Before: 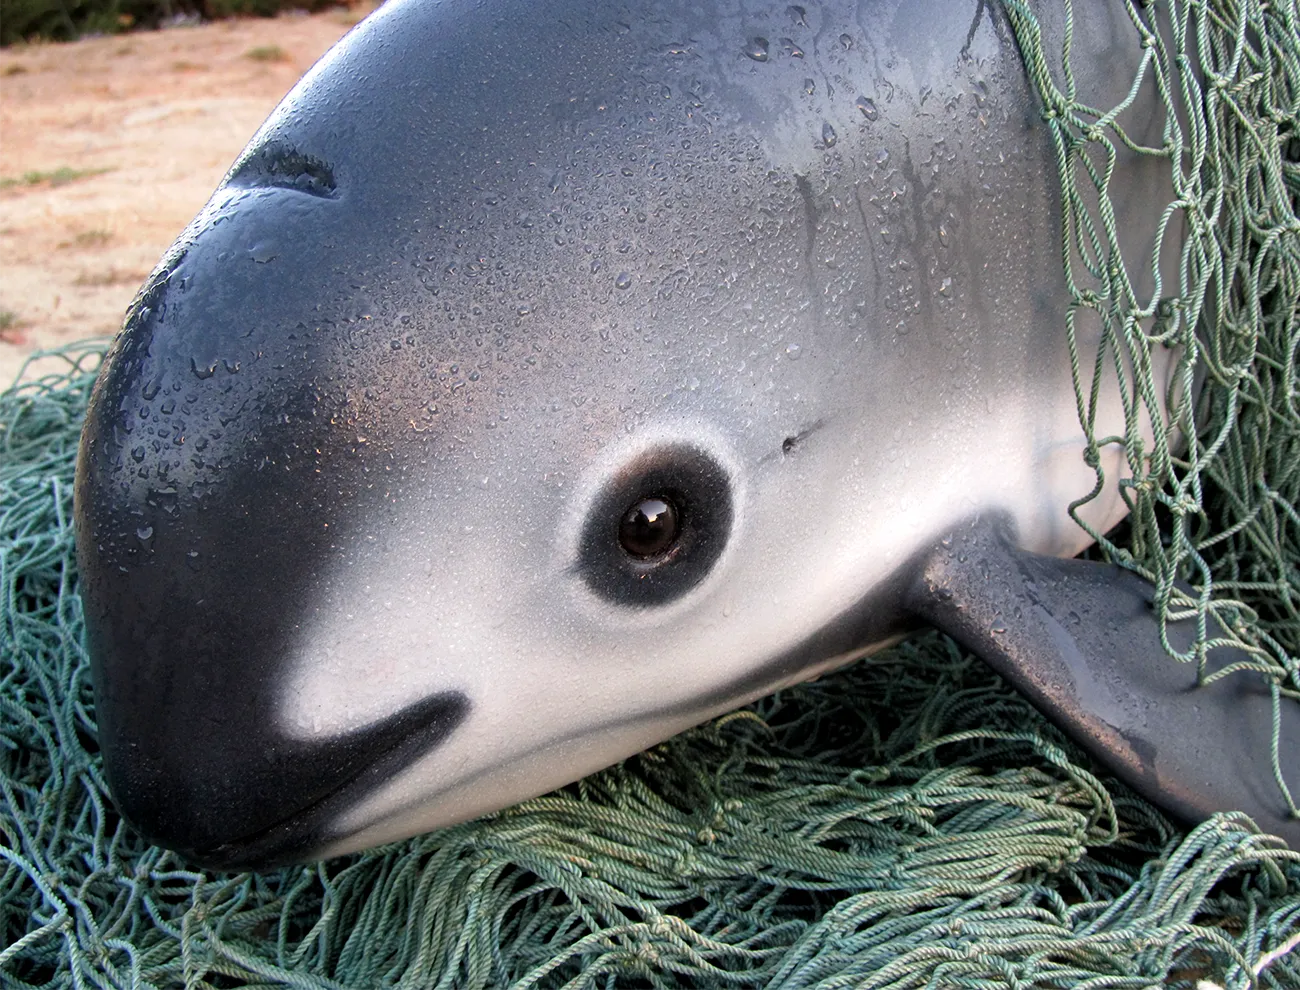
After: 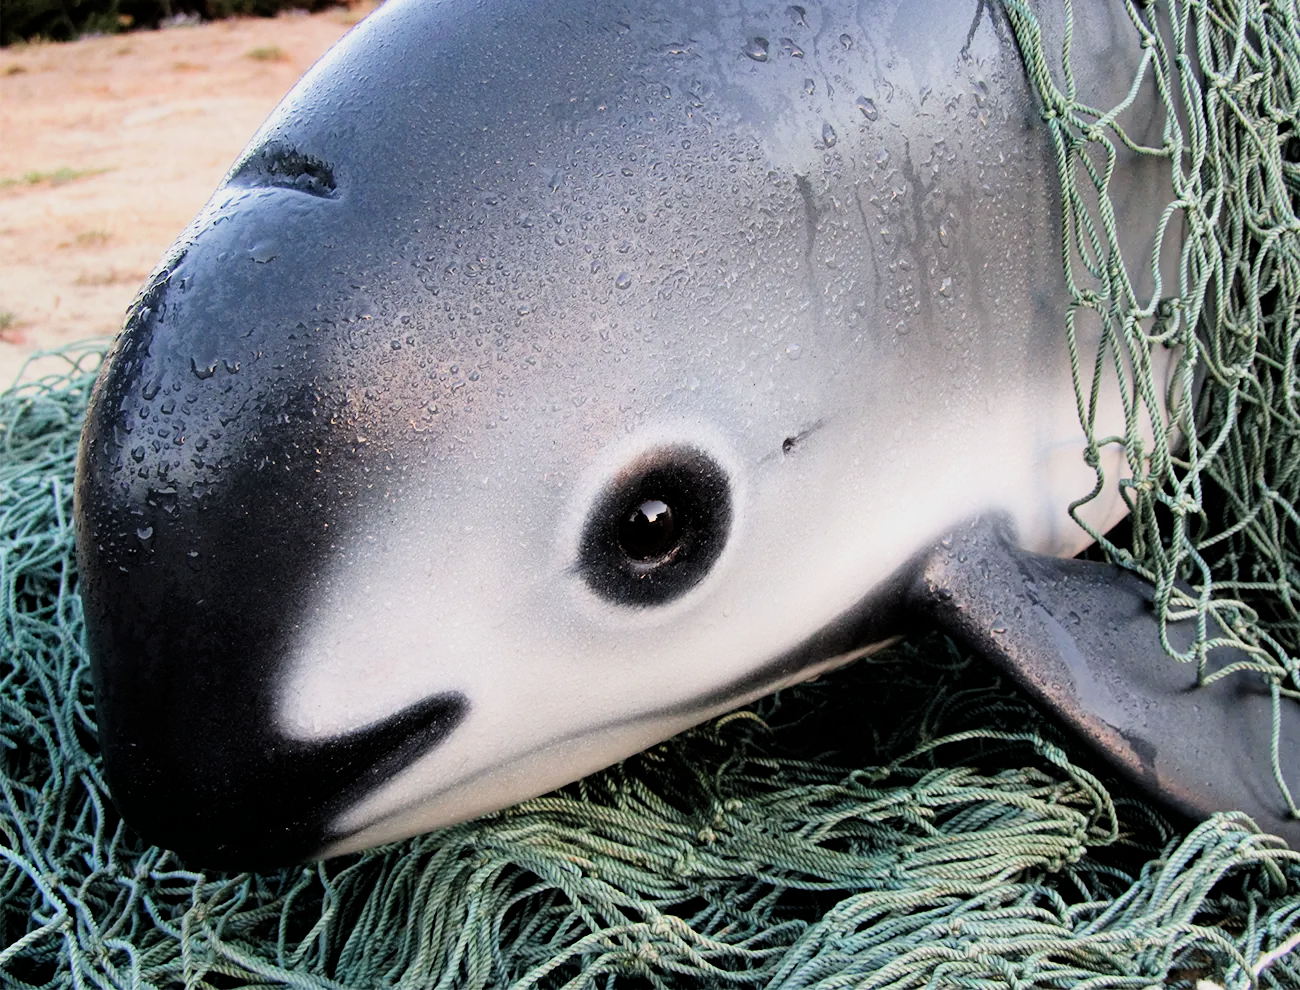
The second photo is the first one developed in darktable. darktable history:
tone equalizer: -8 EV -0.415 EV, -7 EV -0.413 EV, -6 EV -0.361 EV, -5 EV -0.191 EV, -3 EV 0.221 EV, -2 EV 0.346 EV, -1 EV 0.408 EV, +0 EV 0.411 EV
filmic rgb: black relative exposure -7.65 EV, white relative exposure 4.56 EV, threshold 5.98 EV, hardness 3.61, contrast 1.254, enable highlight reconstruction true
